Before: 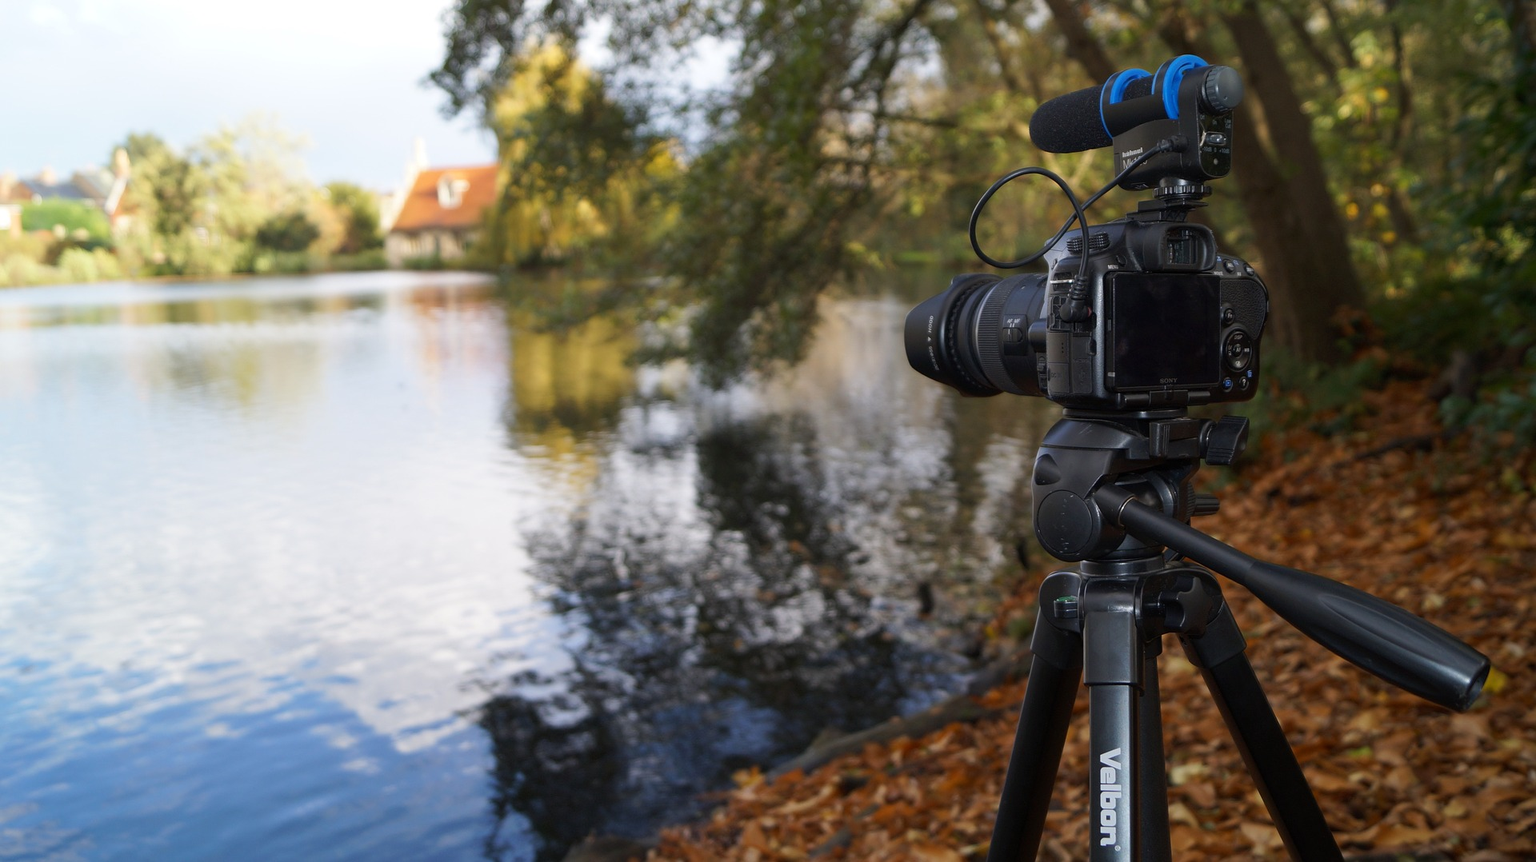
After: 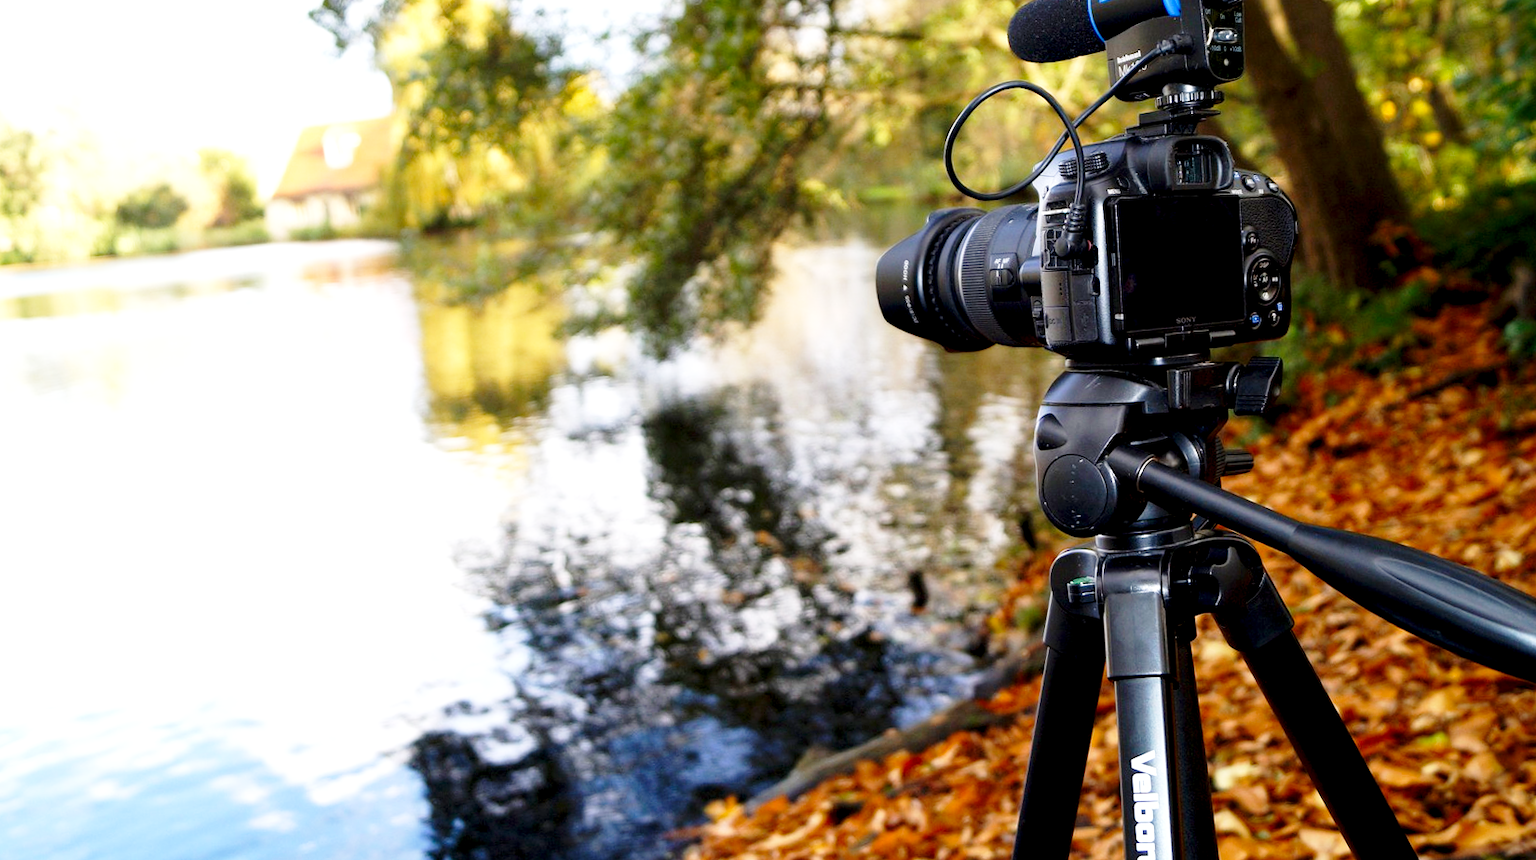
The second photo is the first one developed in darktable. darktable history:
crop and rotate: angle 3.27°, left 5.527%, top 5.706%
exposure: black level correction 0.008, exposure 0.97 EV, compensate highlight preservation false
base curve: curves: ch0 [(0, 0) (0.028, 0.03) (0.121, 0.232) (0.46, 0.748) (0.859, 0.968) (1, 1)], preserve colors none
